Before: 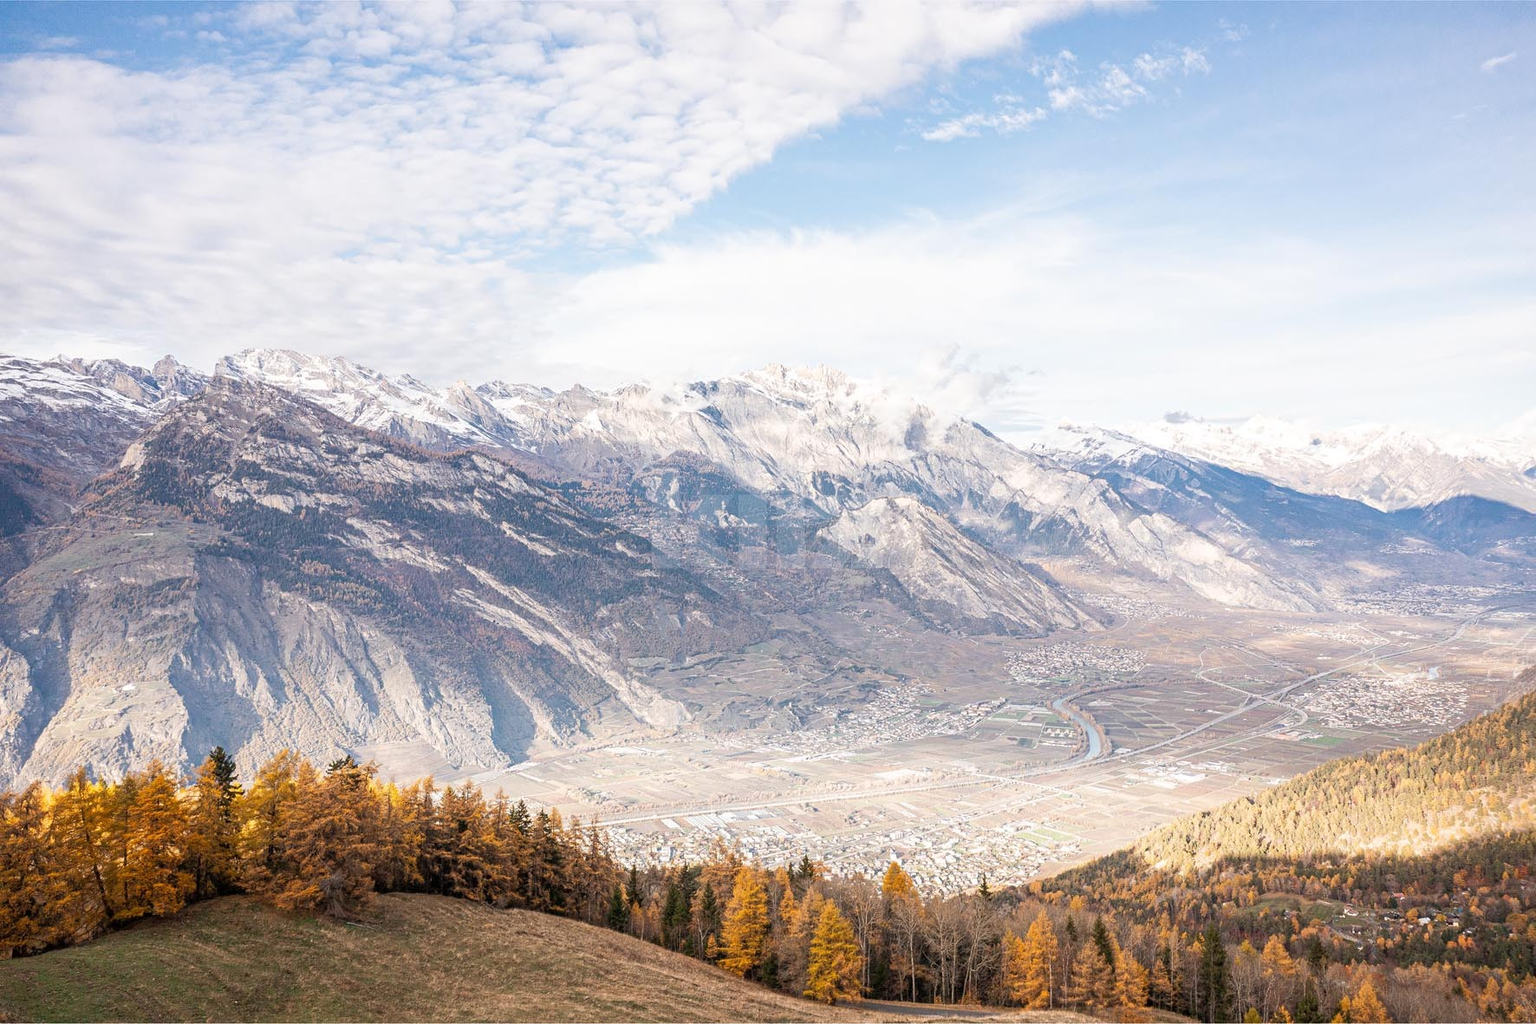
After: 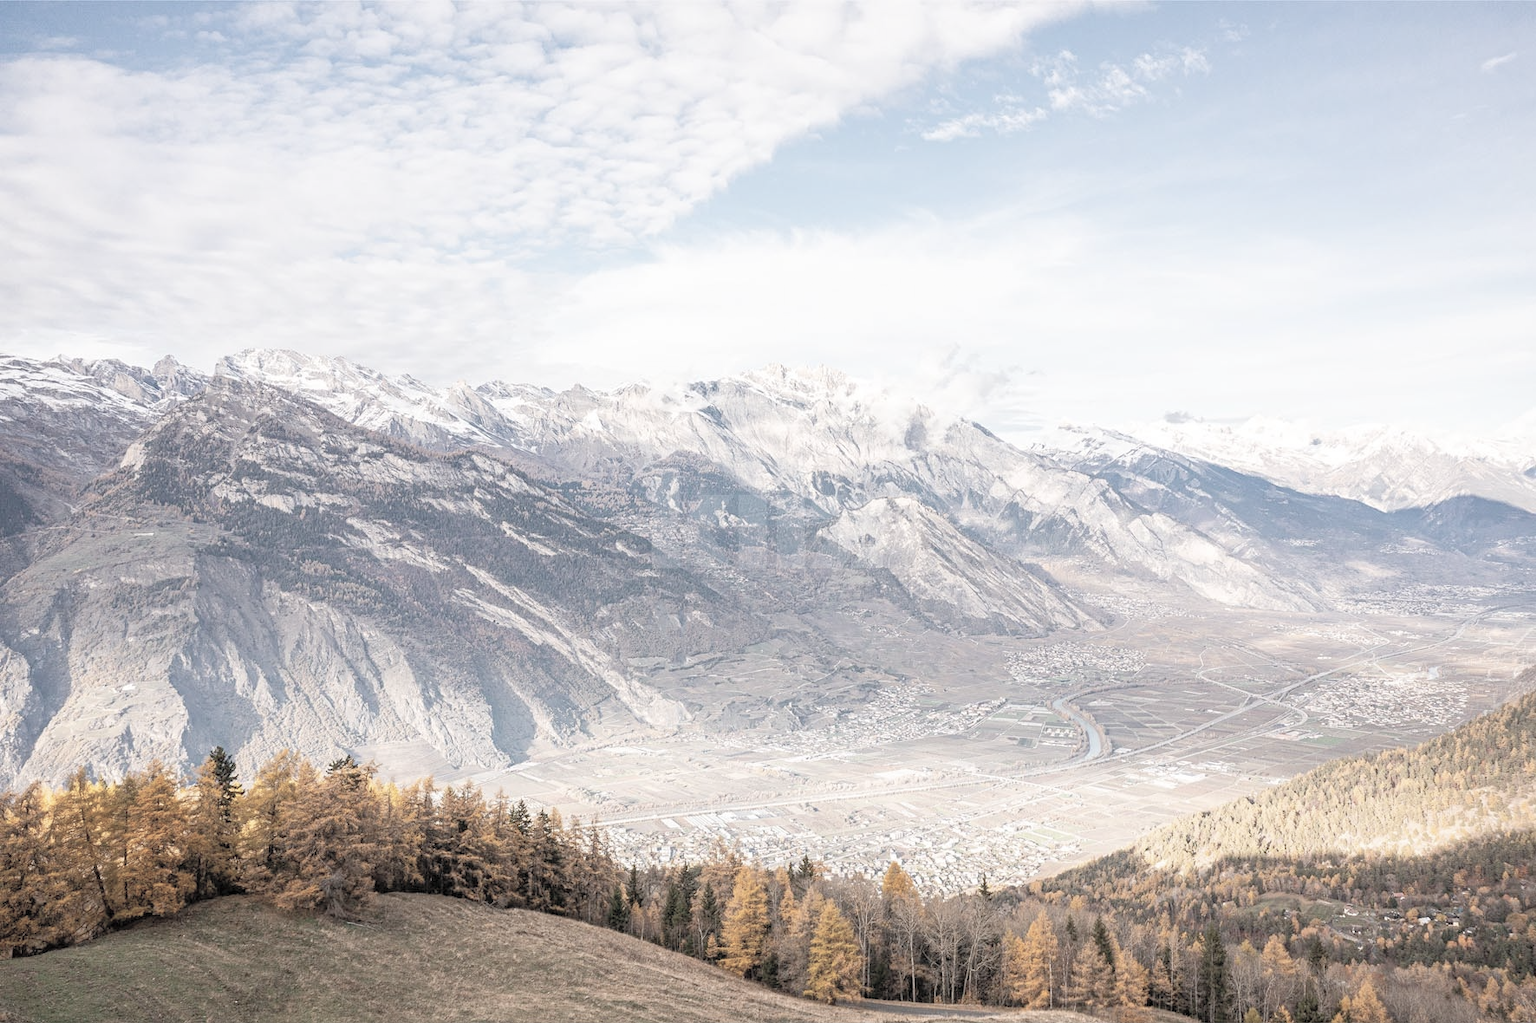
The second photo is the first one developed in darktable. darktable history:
contrast brightness saturation: brightness 0.18, saturation -0.5
